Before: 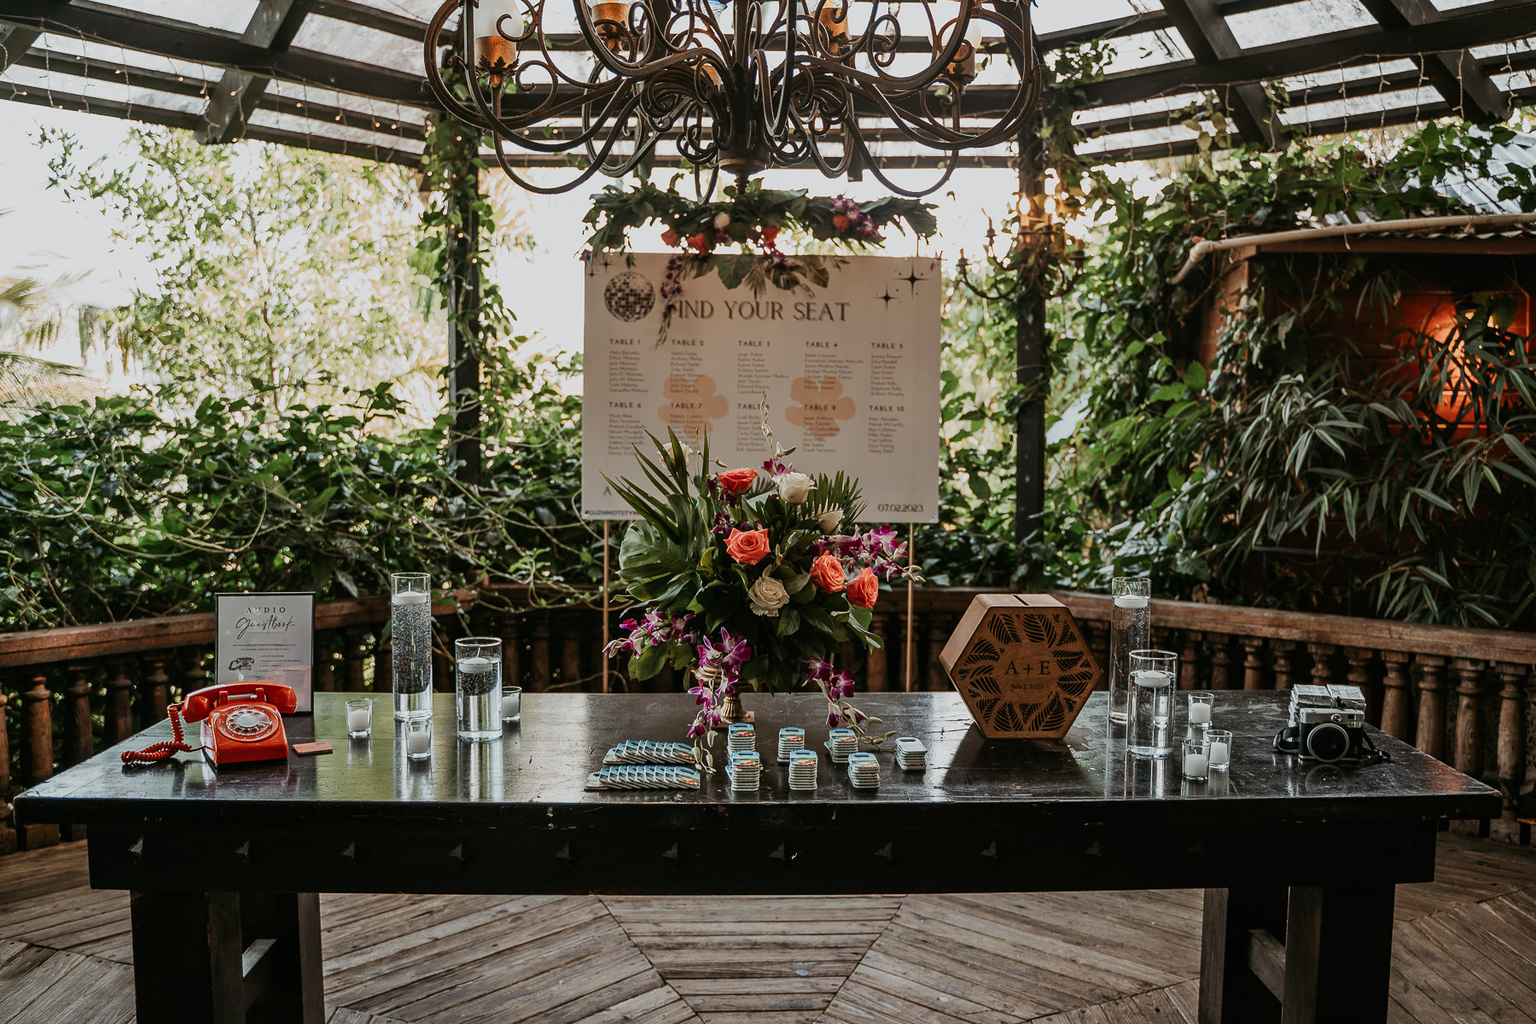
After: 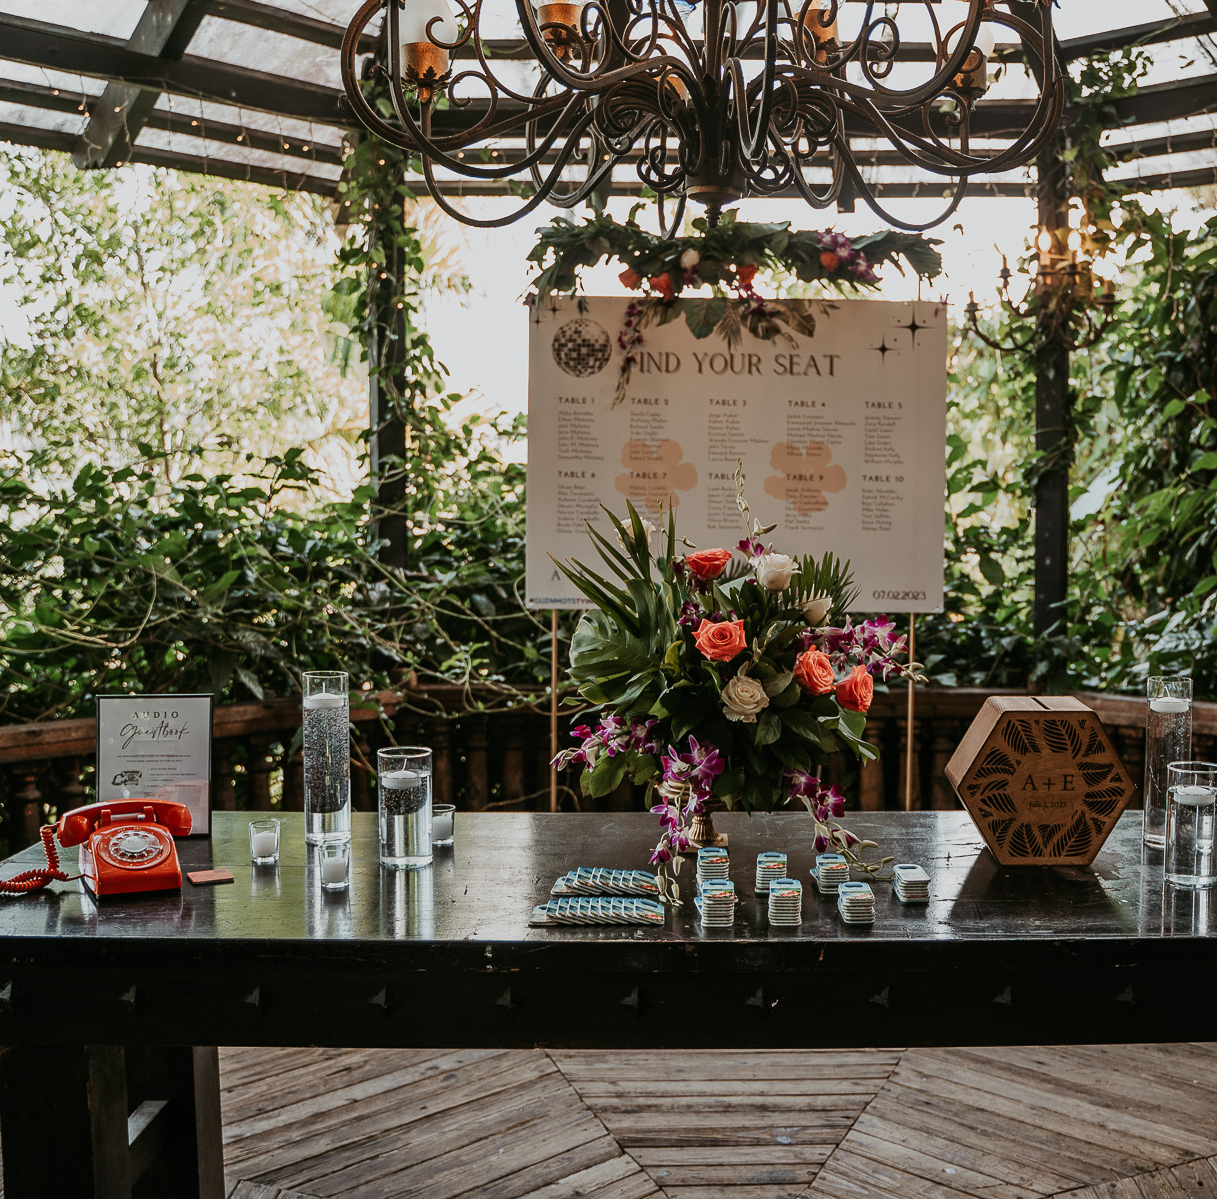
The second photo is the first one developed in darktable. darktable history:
crop and rotate: left 8.695%, right 23.65%
